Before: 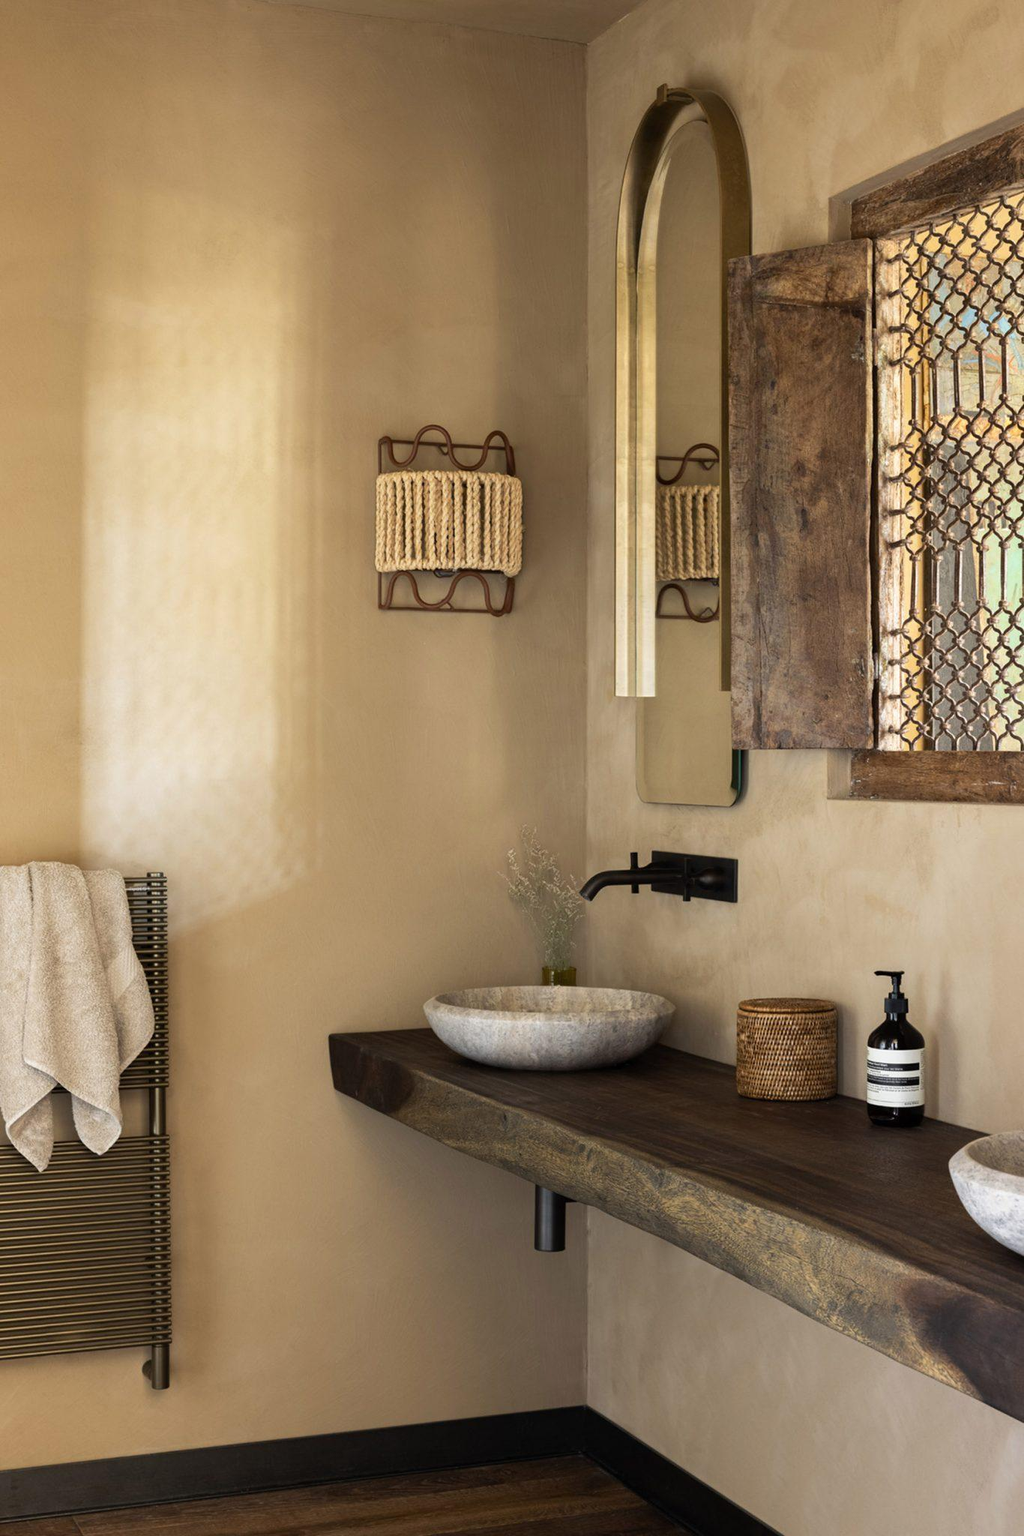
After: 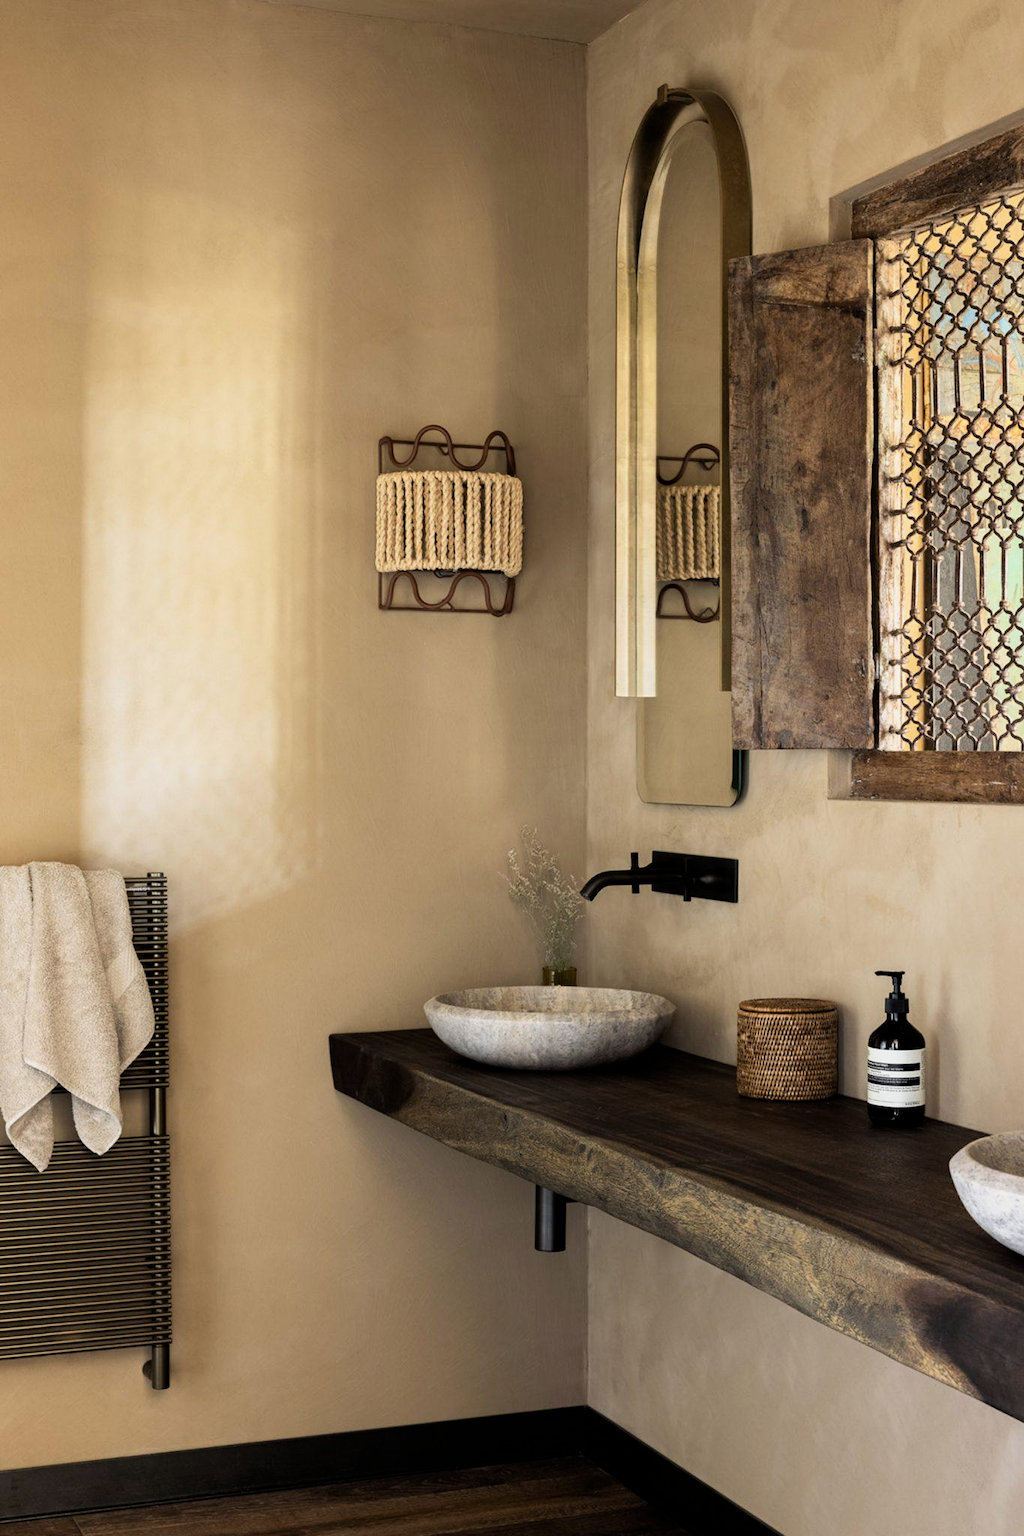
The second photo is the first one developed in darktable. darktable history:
filmic rgb: middle gray luminance 21.84%, black relative exposure -14.09 EV, white relative exposure 2.98 EV, target black luminance 0%, hardness 8.75, latitude 60.19%, contrast 1.206, highlights saturation mix 6.34%, shadows ↔ highlights balance 40.85%
